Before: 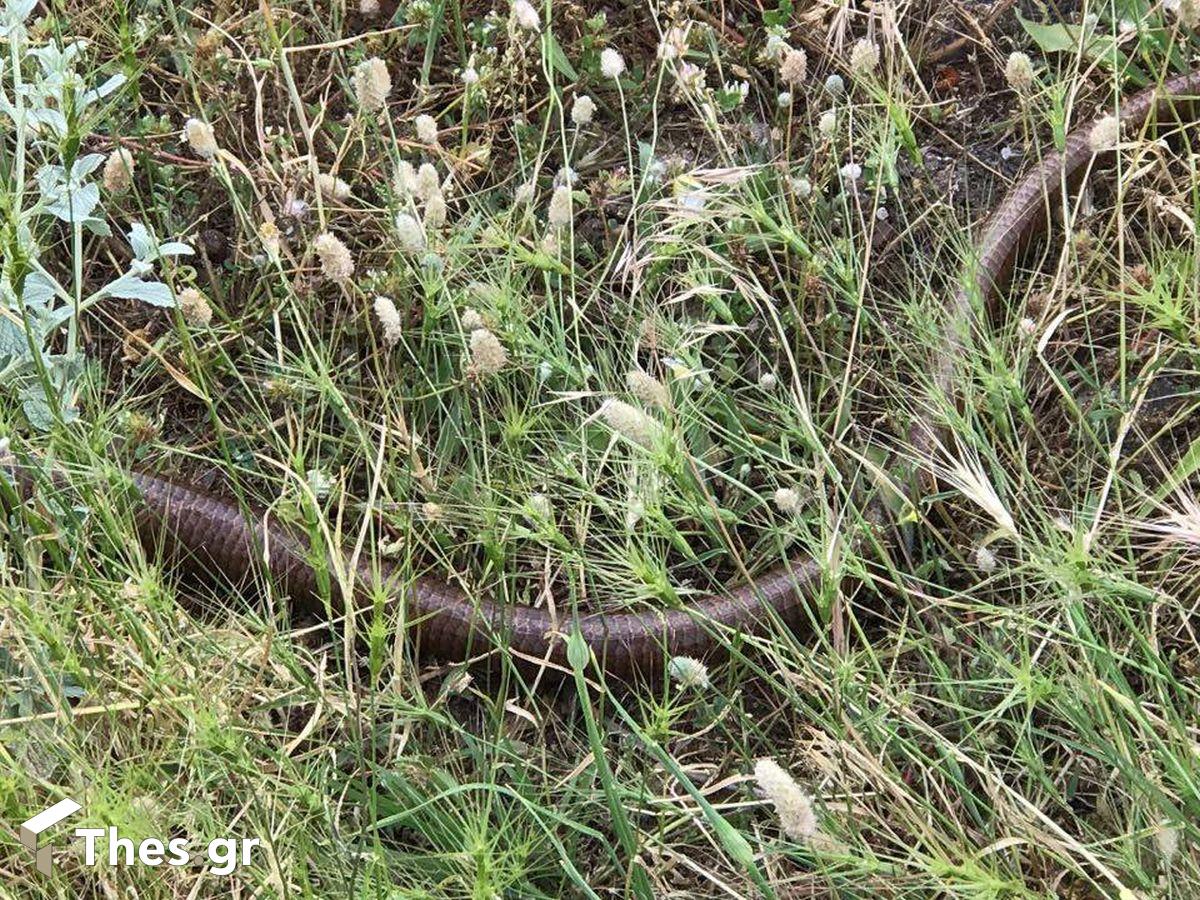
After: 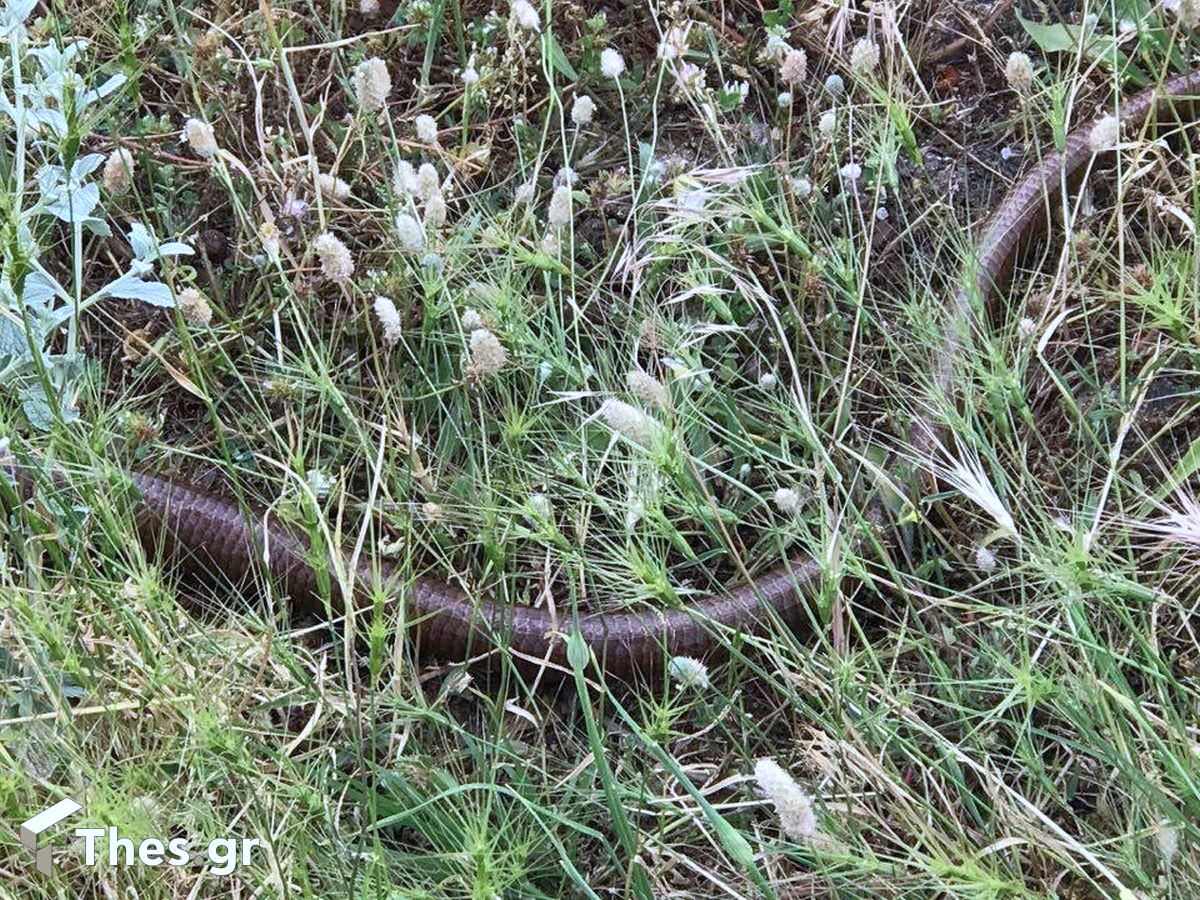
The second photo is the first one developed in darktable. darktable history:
color calibration: illuminant as shot in camera, x 0.369, y 0.382, temperature 4314.21 K
